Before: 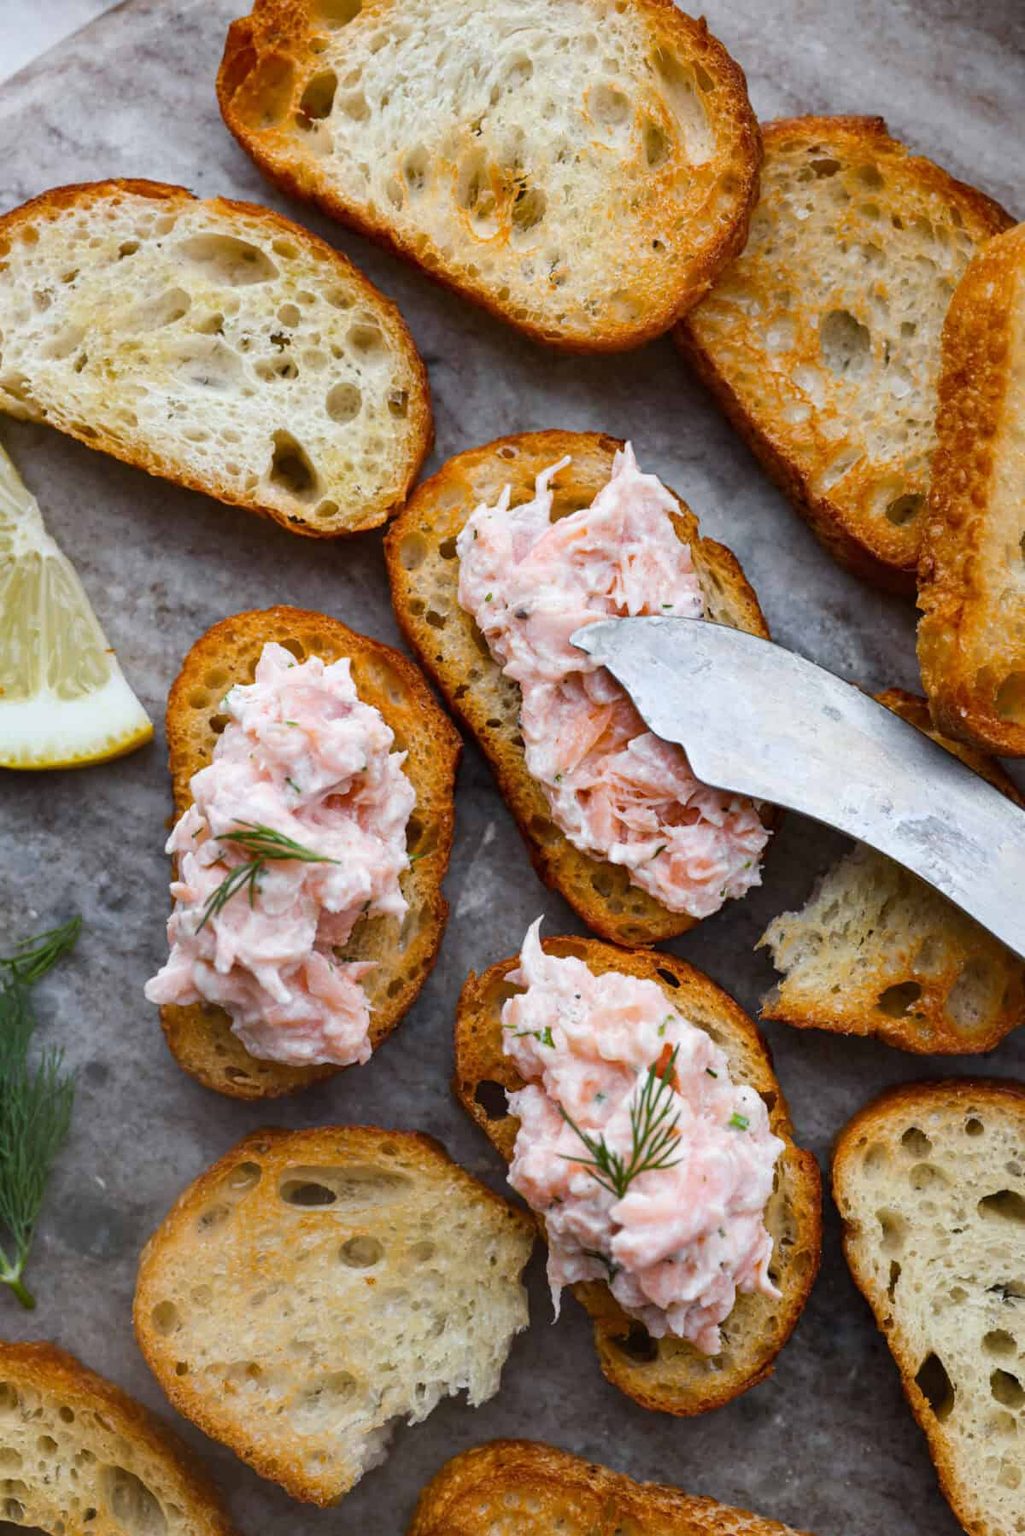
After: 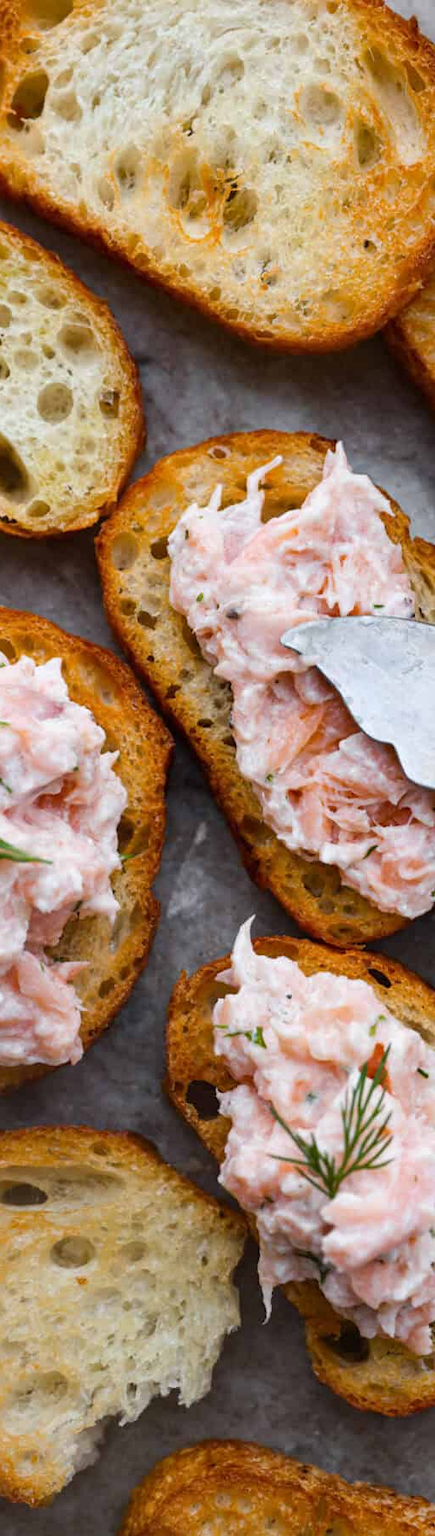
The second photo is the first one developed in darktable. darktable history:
crop: left 28.212%, right 29.226%
